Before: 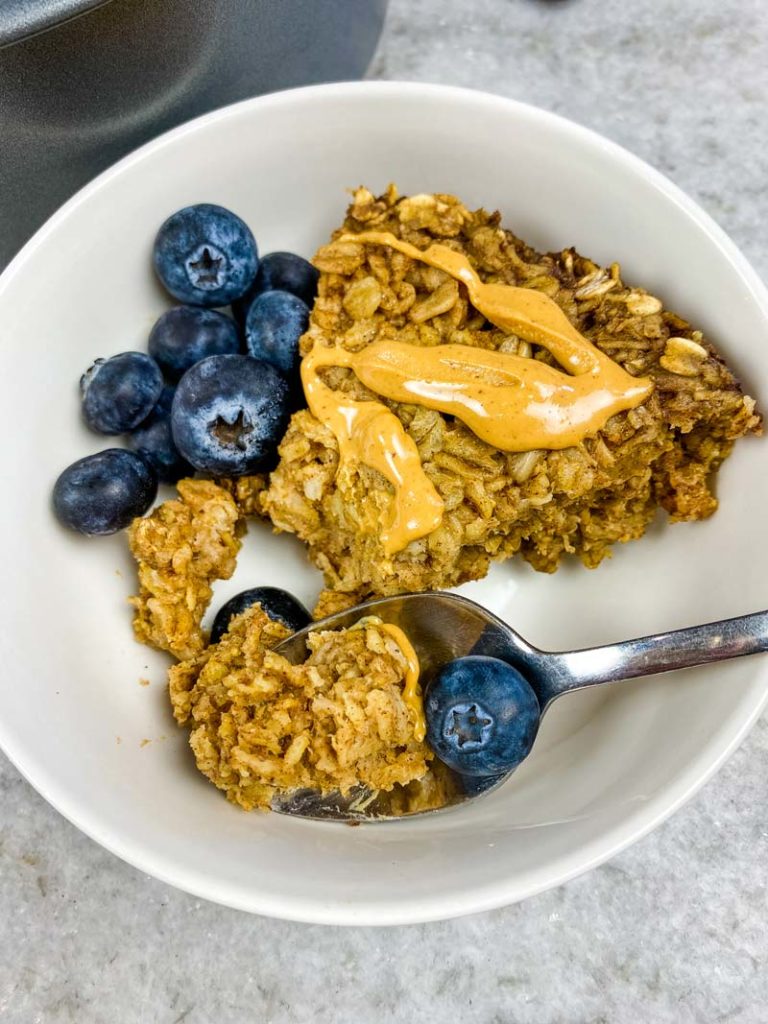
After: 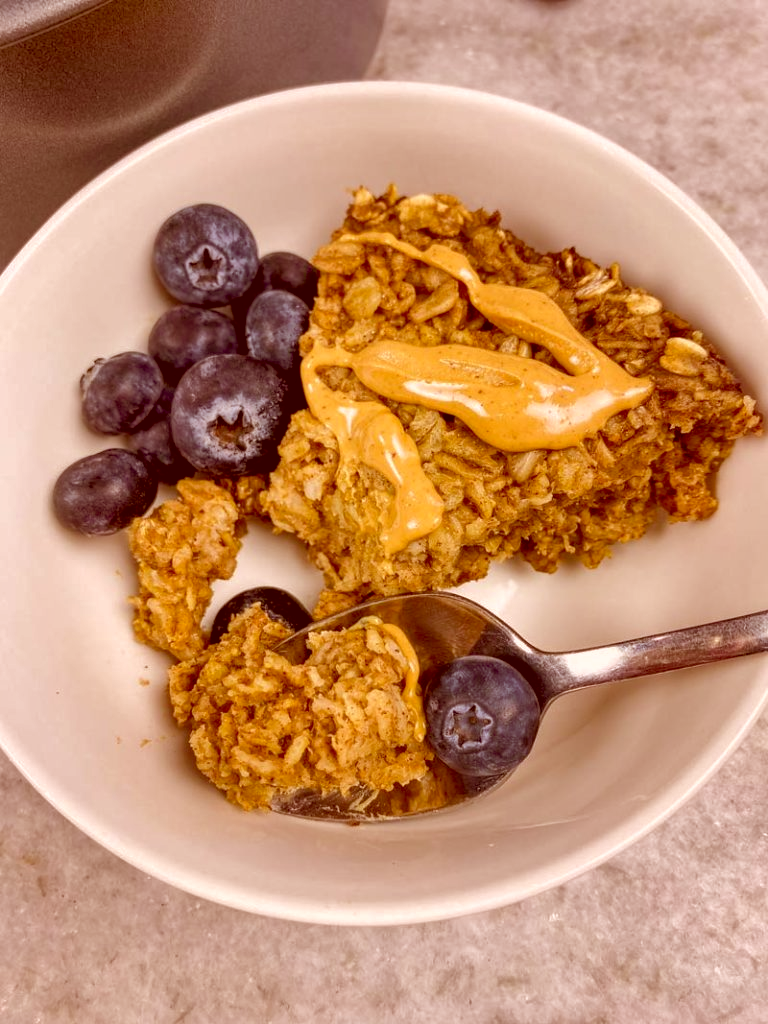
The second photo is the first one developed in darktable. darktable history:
exposure: black level correction 0.001, compensate highlight preservation false
color correction: highlights a* 9.53, highlights b* 8.92, shadows a* 39.78, shadows b* 39.9, saturation 0.802
shadows and highlights: on, module defaults
